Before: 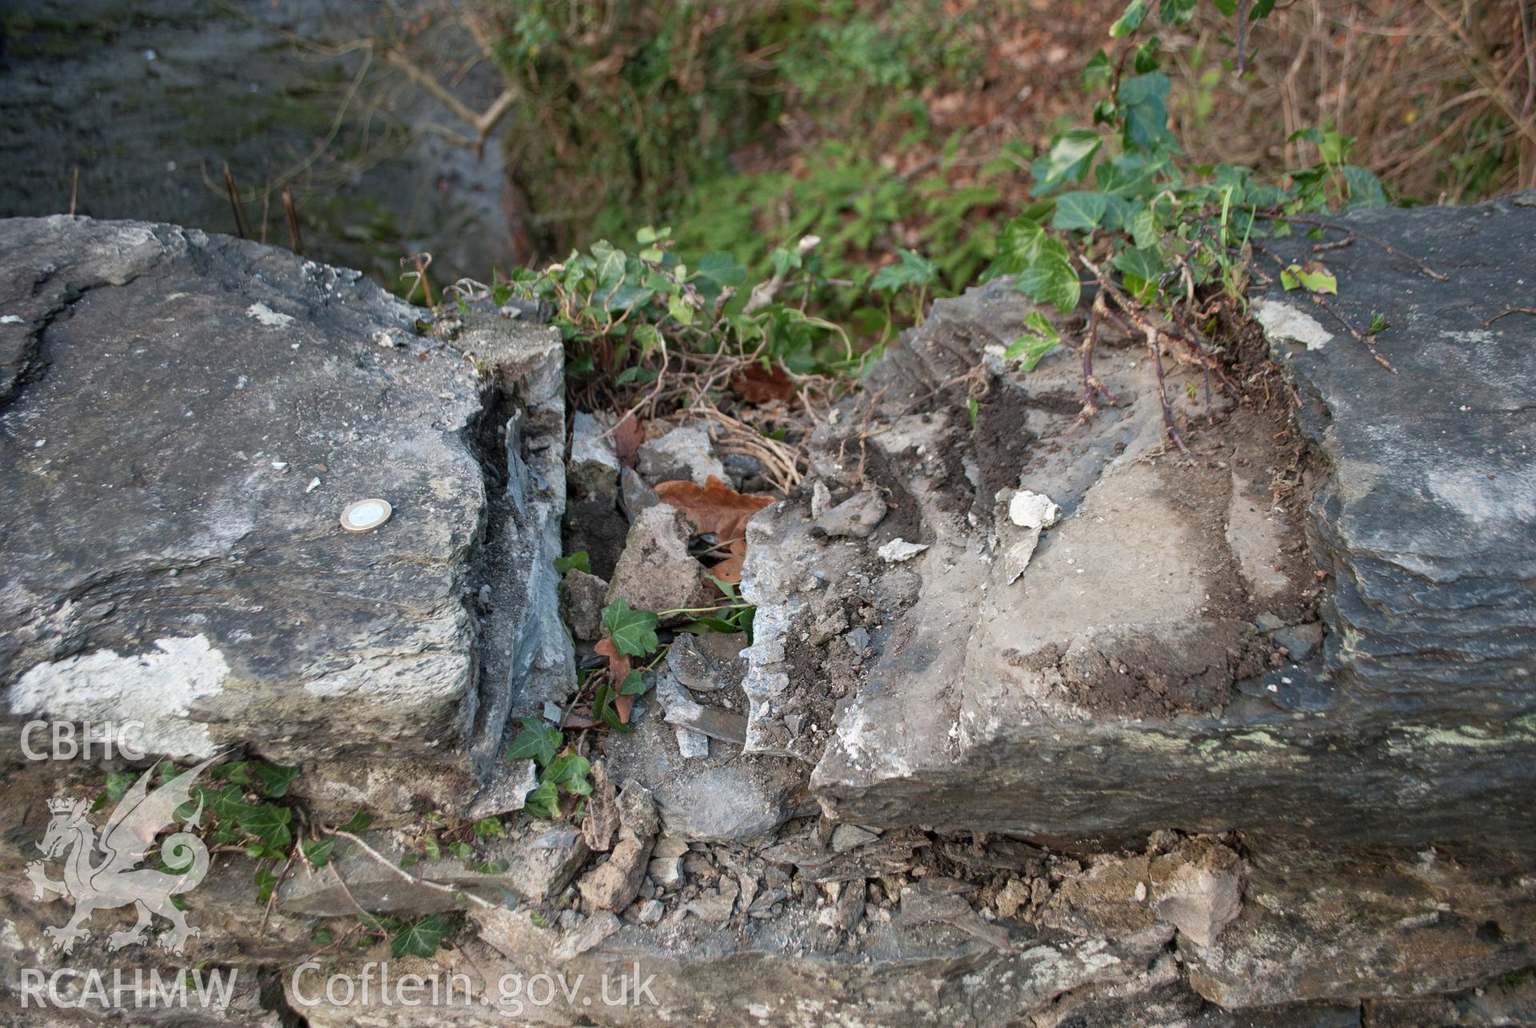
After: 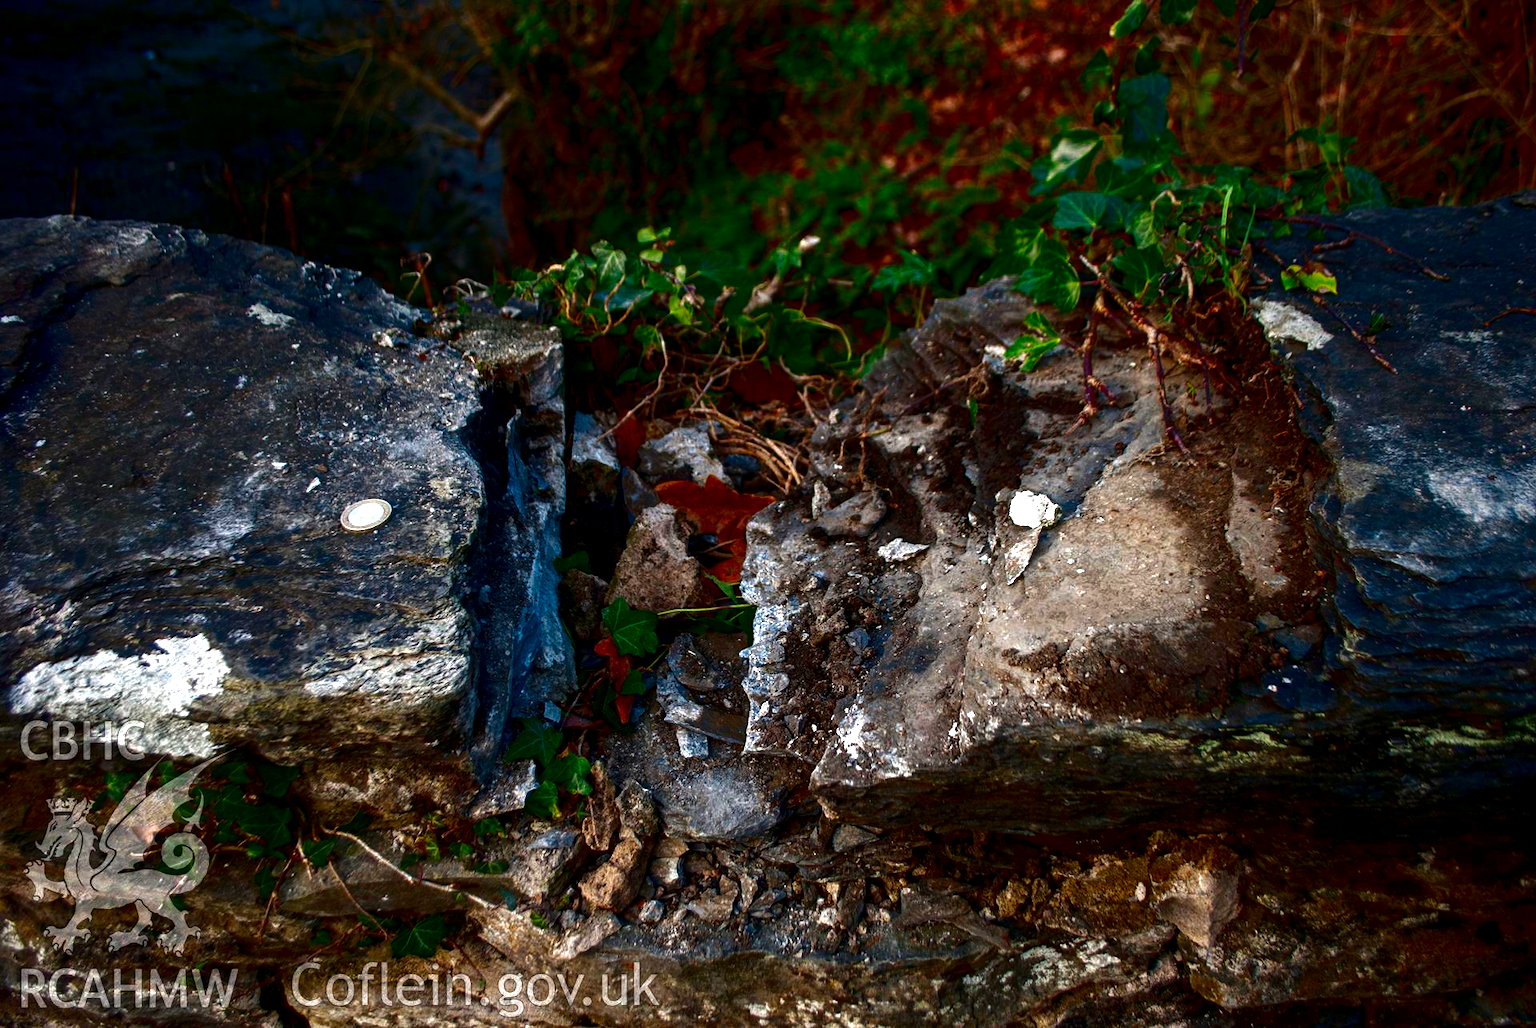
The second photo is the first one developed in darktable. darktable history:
tone equalizer: -8 EV -0.74 EV, -7 EV -0.672 EV, -6 EV -0.611 EV, -5 EV -0.417 EV, -3 EV 0.386 EV, -2 EV 0.6 EV, -1 EV 0.677 EV, +0 EV 0.749 EV
local contrast: on, module defaults
contrast brightness saturation: brightness -0.996, saturation 0.989
exposure: exposure -0.241 EV, compensate highlight preservation false
